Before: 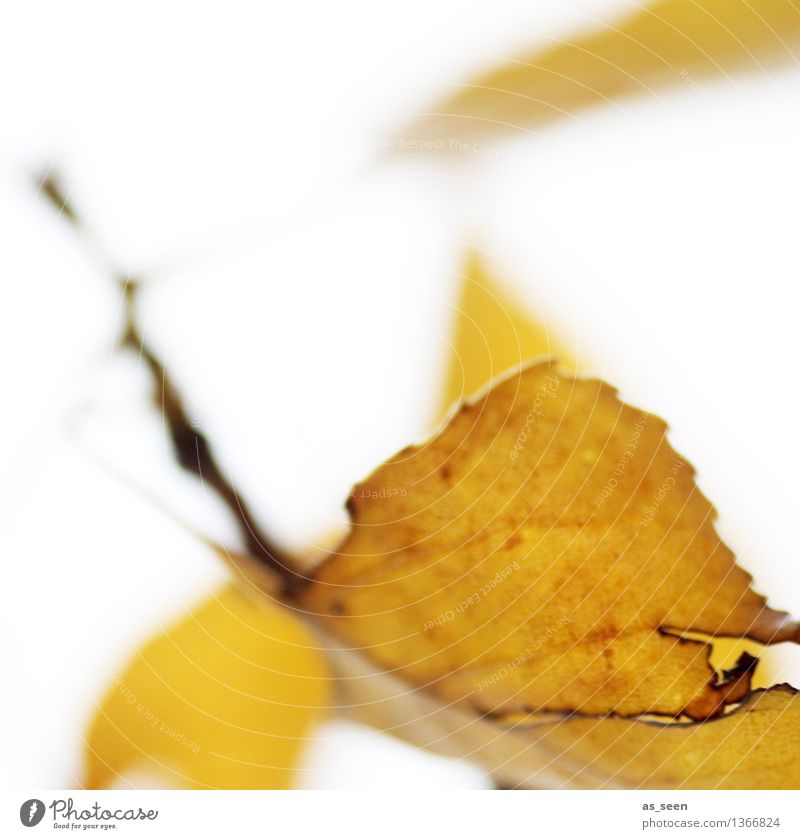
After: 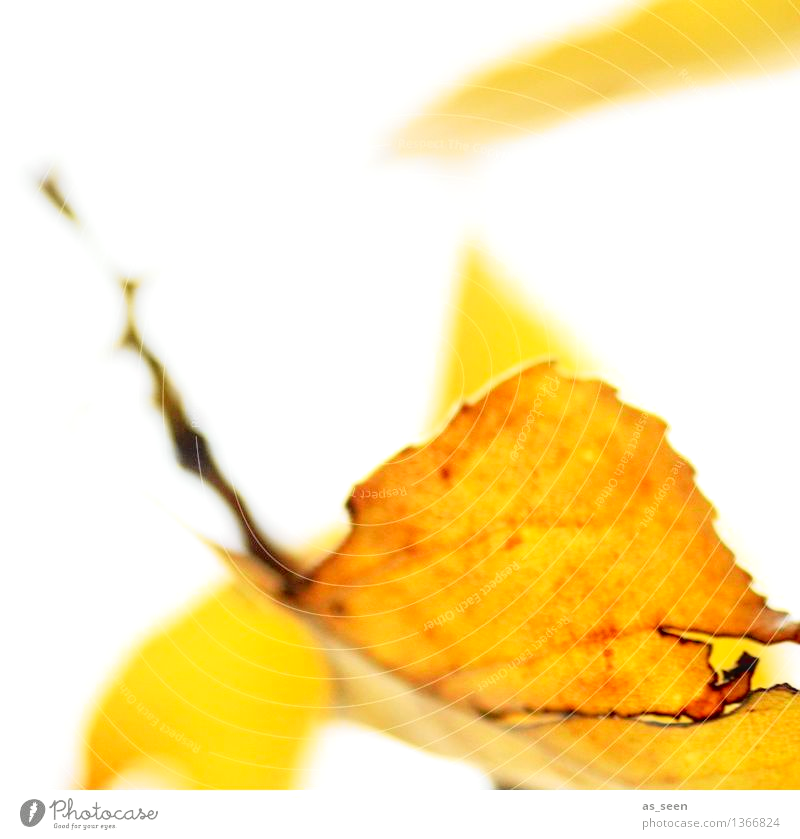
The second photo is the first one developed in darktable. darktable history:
tone curve: curves: ch0 [(0, 0.008) (0.107, 0.091) (0.278, 0.351) (0.457, 0.562) (0.628, 0.738) (0.839, 0.909) (0.998, 0.978)]; ch1 [(0, 0) (0.437, 0.408) (0.474, 0.479) (0.502, 0.5) (0.527, 0.519) (0.561, 0.575) (0.608, 0.665) (0.669, 0.748) (0.859, 0.899) (1, 1)]; ch2 [(0, 0) (0.33, 0.301) (0.421, 0.443) (0.473, 0.498) (0.502, 0.504) (0.522, 0.527) (0.549, 0.583) (0.644, 0.703) (1, 1)], color space Lab, independent channels, preserve colors none
exposure: black level correction 0, exposure 0.3 EV, compensate highlight preservation false
local contrast: on, module defaults
